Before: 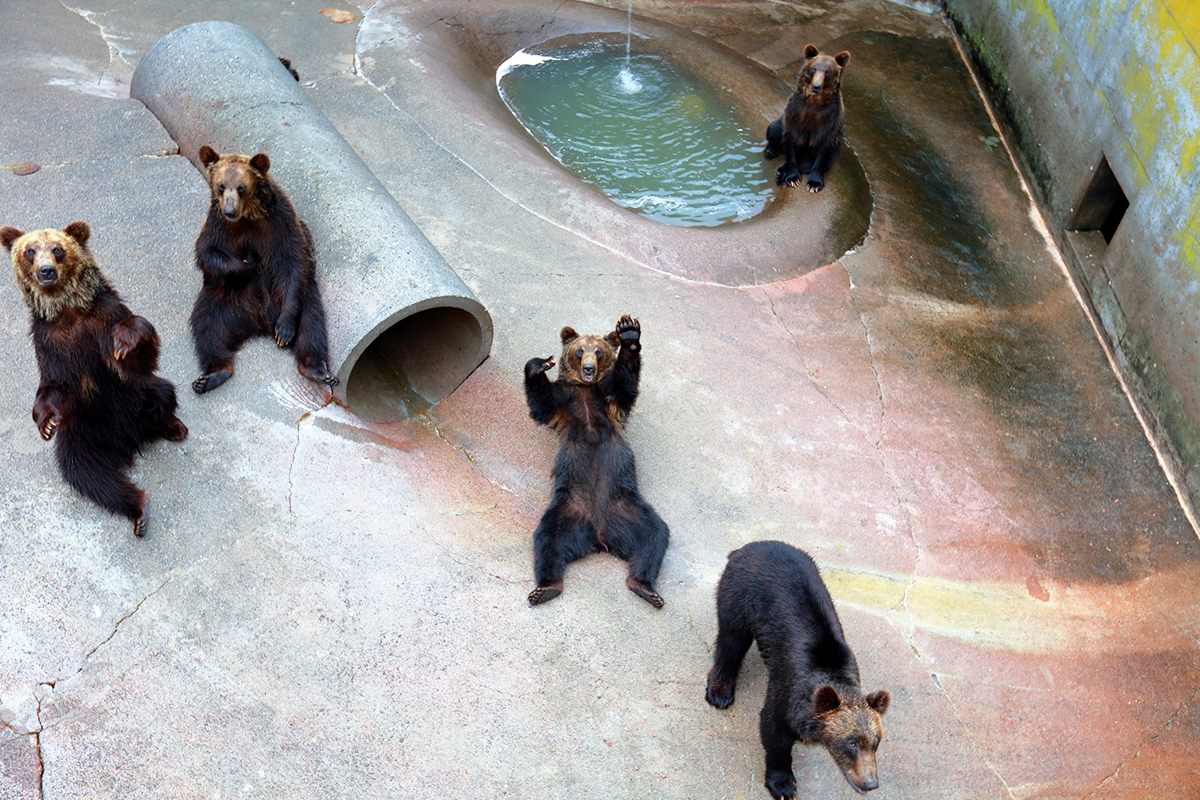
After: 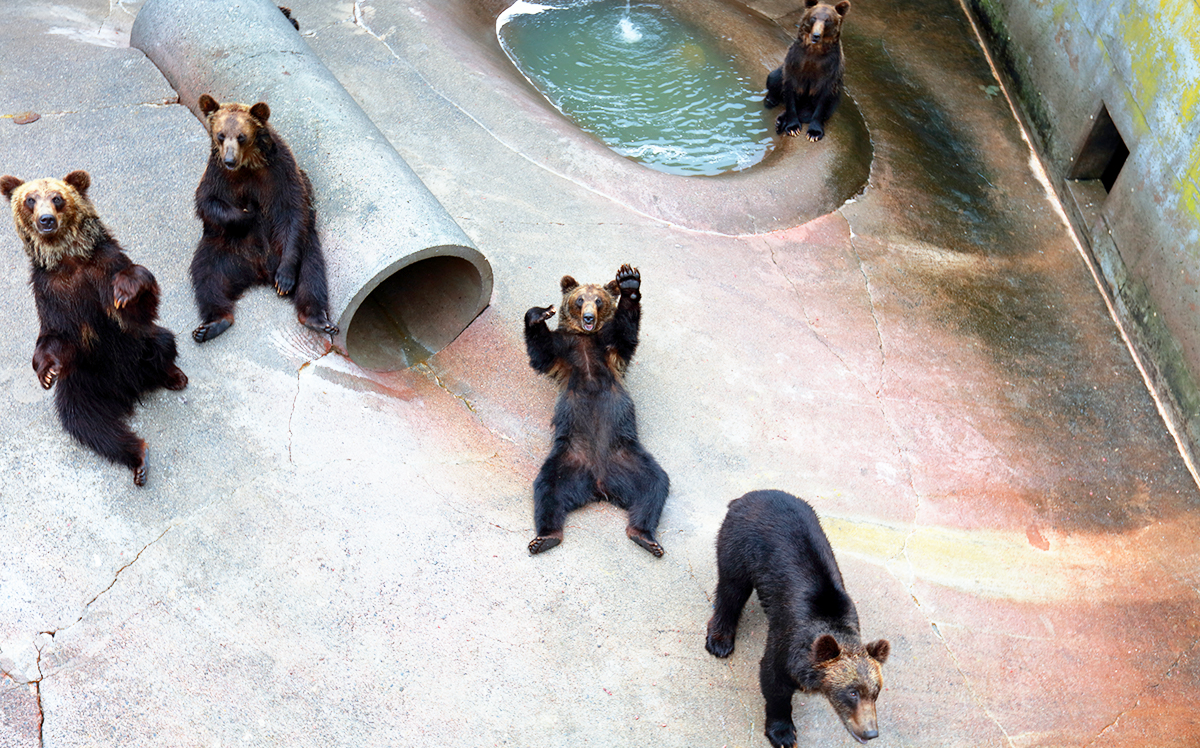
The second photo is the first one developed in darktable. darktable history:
base curve: curves: ch0 [(0, 0) (0.666, 0.806) (1, 1)], preserve colors none
crop and rotate: top 6.442%
